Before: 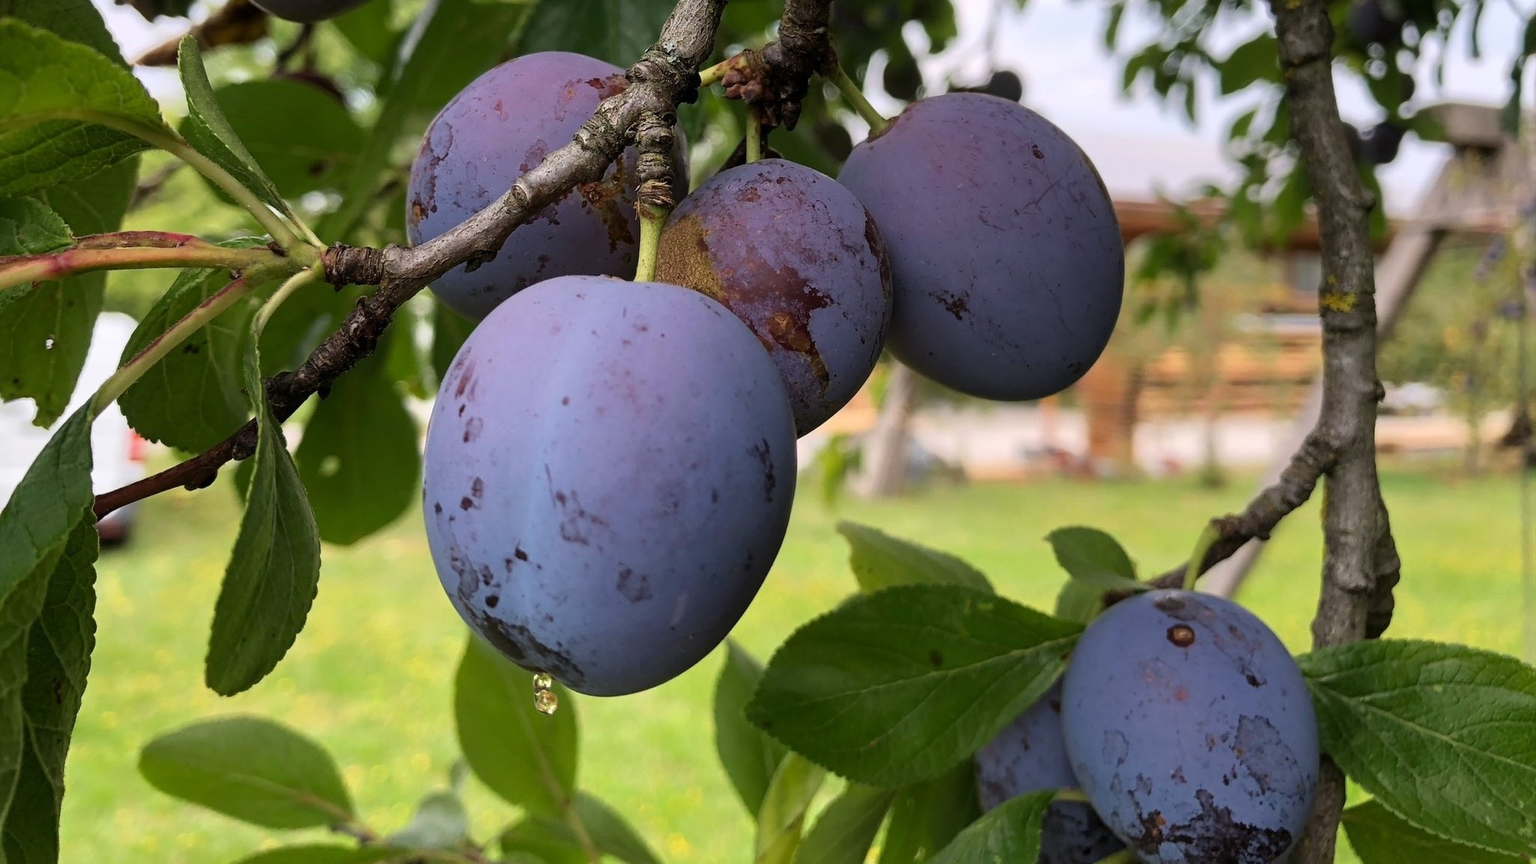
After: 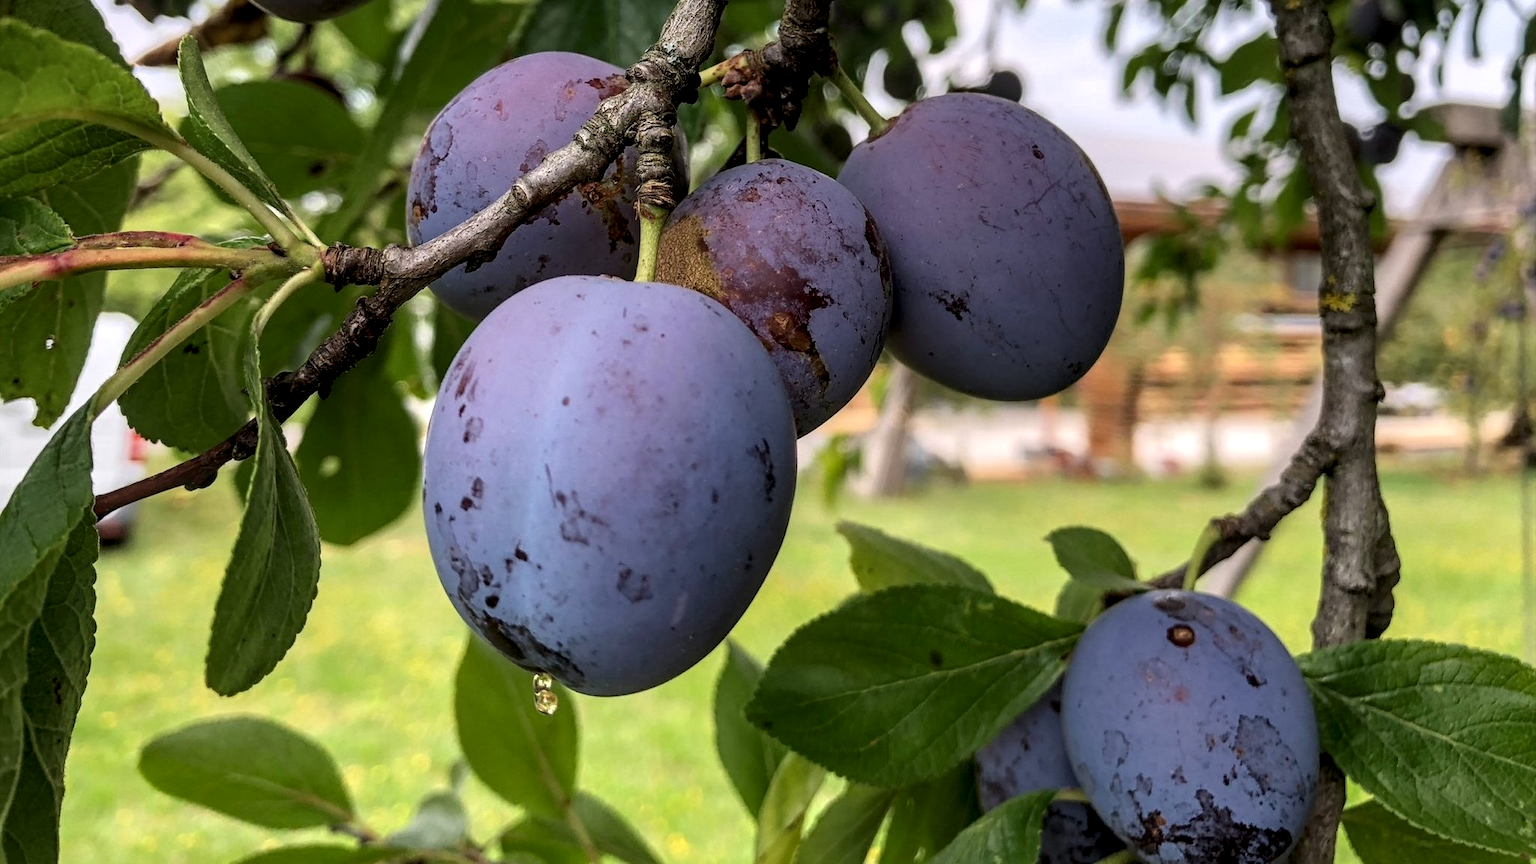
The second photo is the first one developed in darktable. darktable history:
local contrast: highlights 22%, detail 150%
